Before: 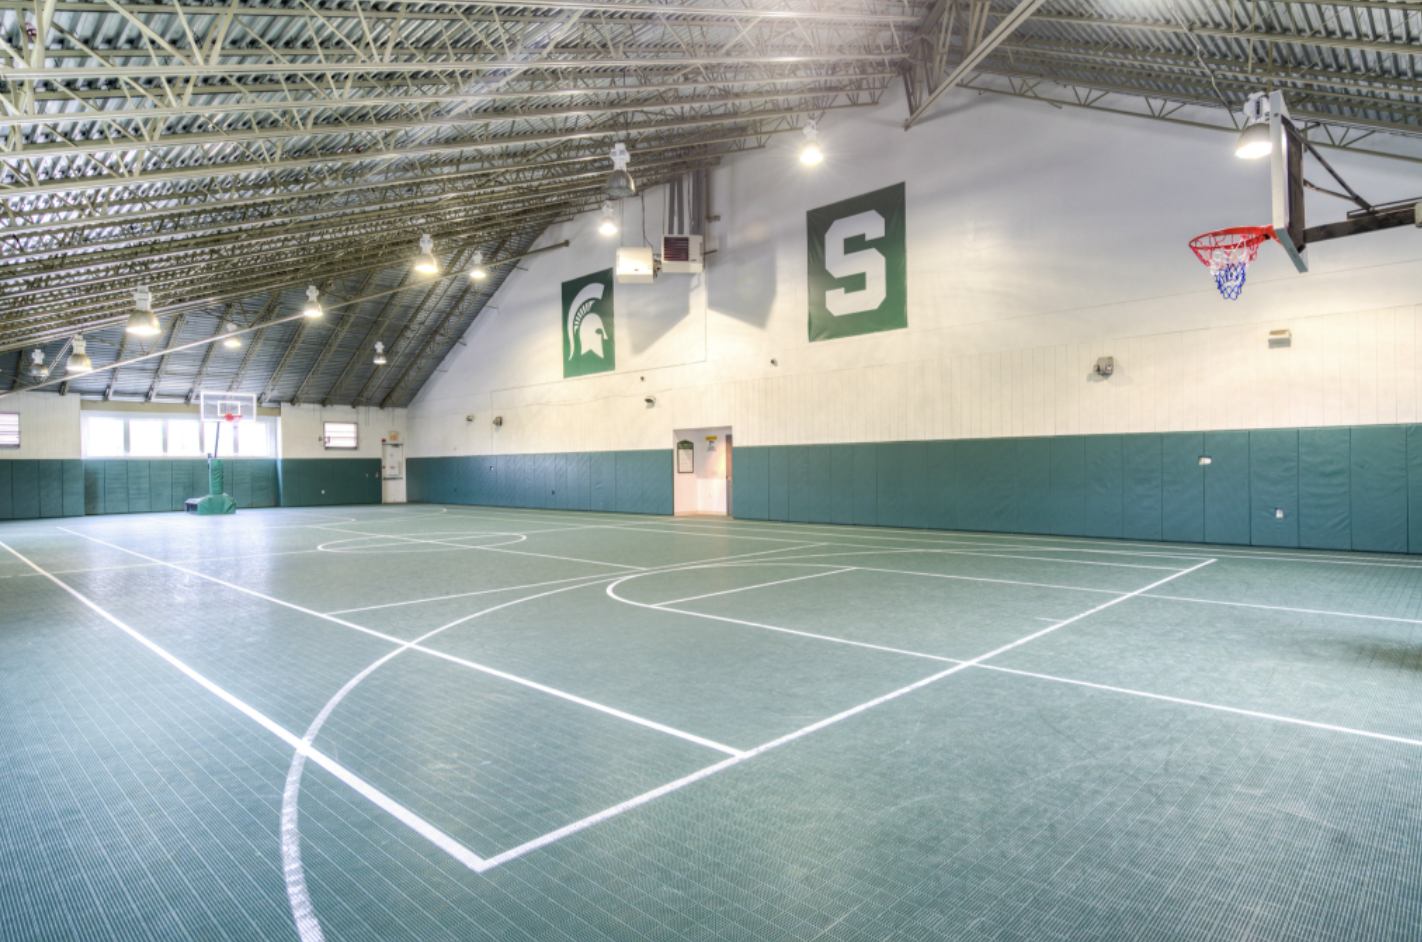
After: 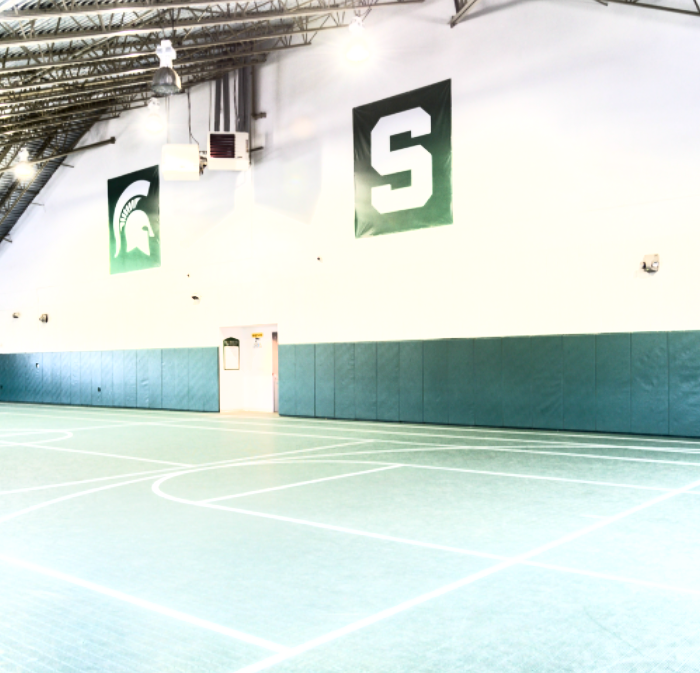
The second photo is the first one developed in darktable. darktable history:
shadows and highlights: shadows -62.49, white point adjustment -5.24, highlights 60.09
tone equalizer: -8 EV -1.05 EV, -7 EV -1.02 EV, -6 EV -0.866 EV, -5 EV -0.601 EV, -3 EV 0.561 EV, -2 EV 0.888 EV, -1 EV 1 EV, +0 EV 1.07 EV, edges refinement/feathering 500, mask exposure compensation -1.57 EV, preserve details no
crop: left 31.942%, top 11.003%, right 18.809%, bottom 17.498%
